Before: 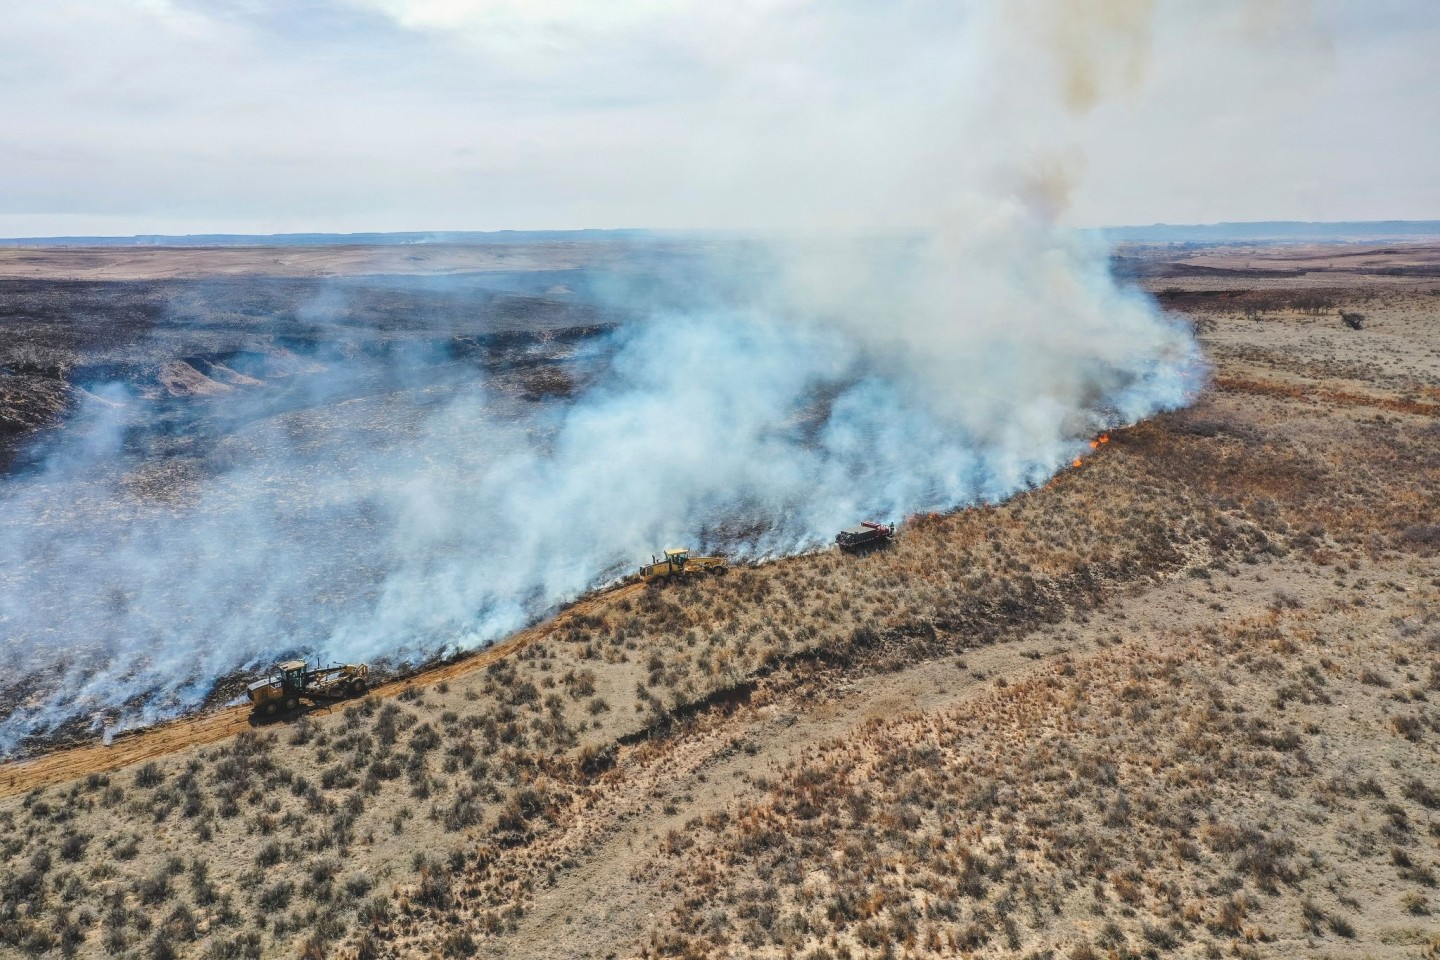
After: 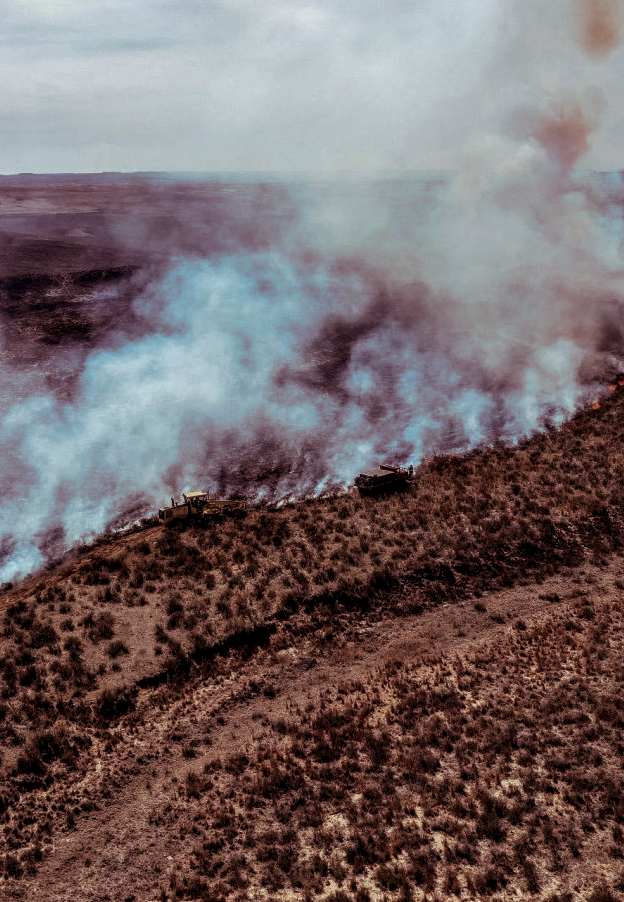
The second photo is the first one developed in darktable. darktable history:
contrast brightness saturation: brightness -0.52
split-toning: shadows › hue 360°
crop: left 33.452%, top 6.025%, right 23.155%
local contrast: detail 130%
